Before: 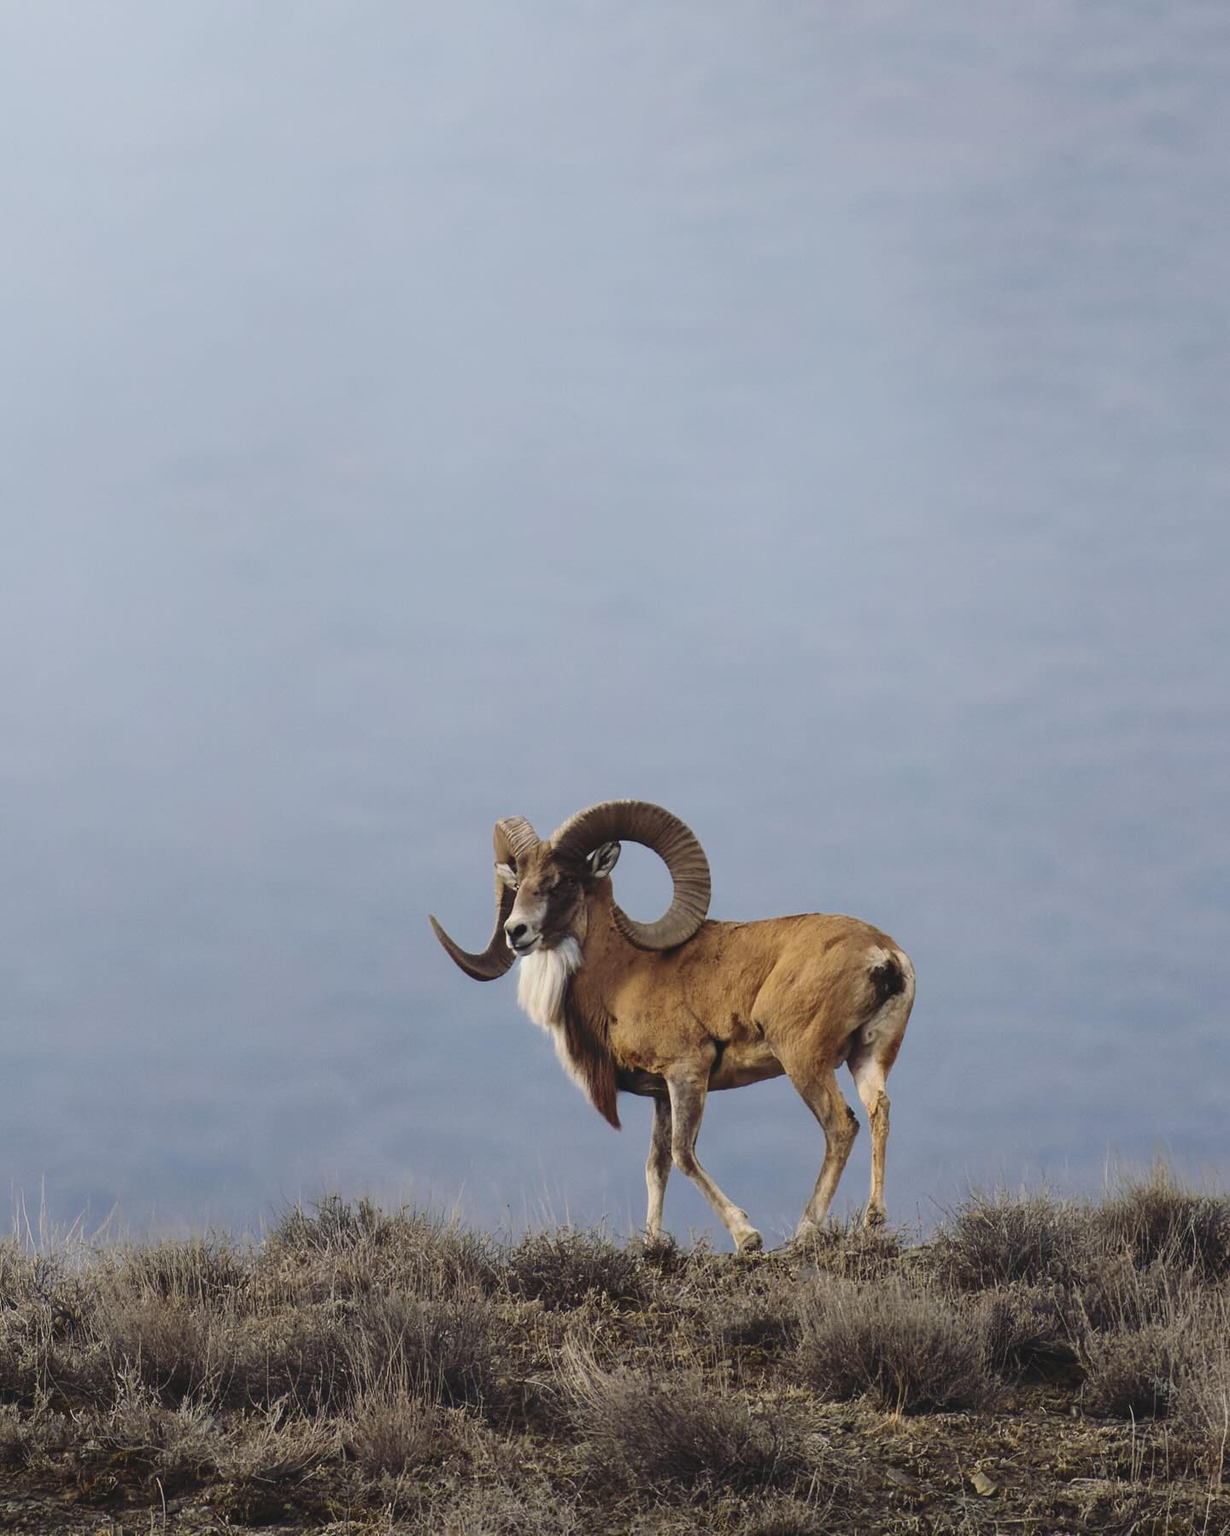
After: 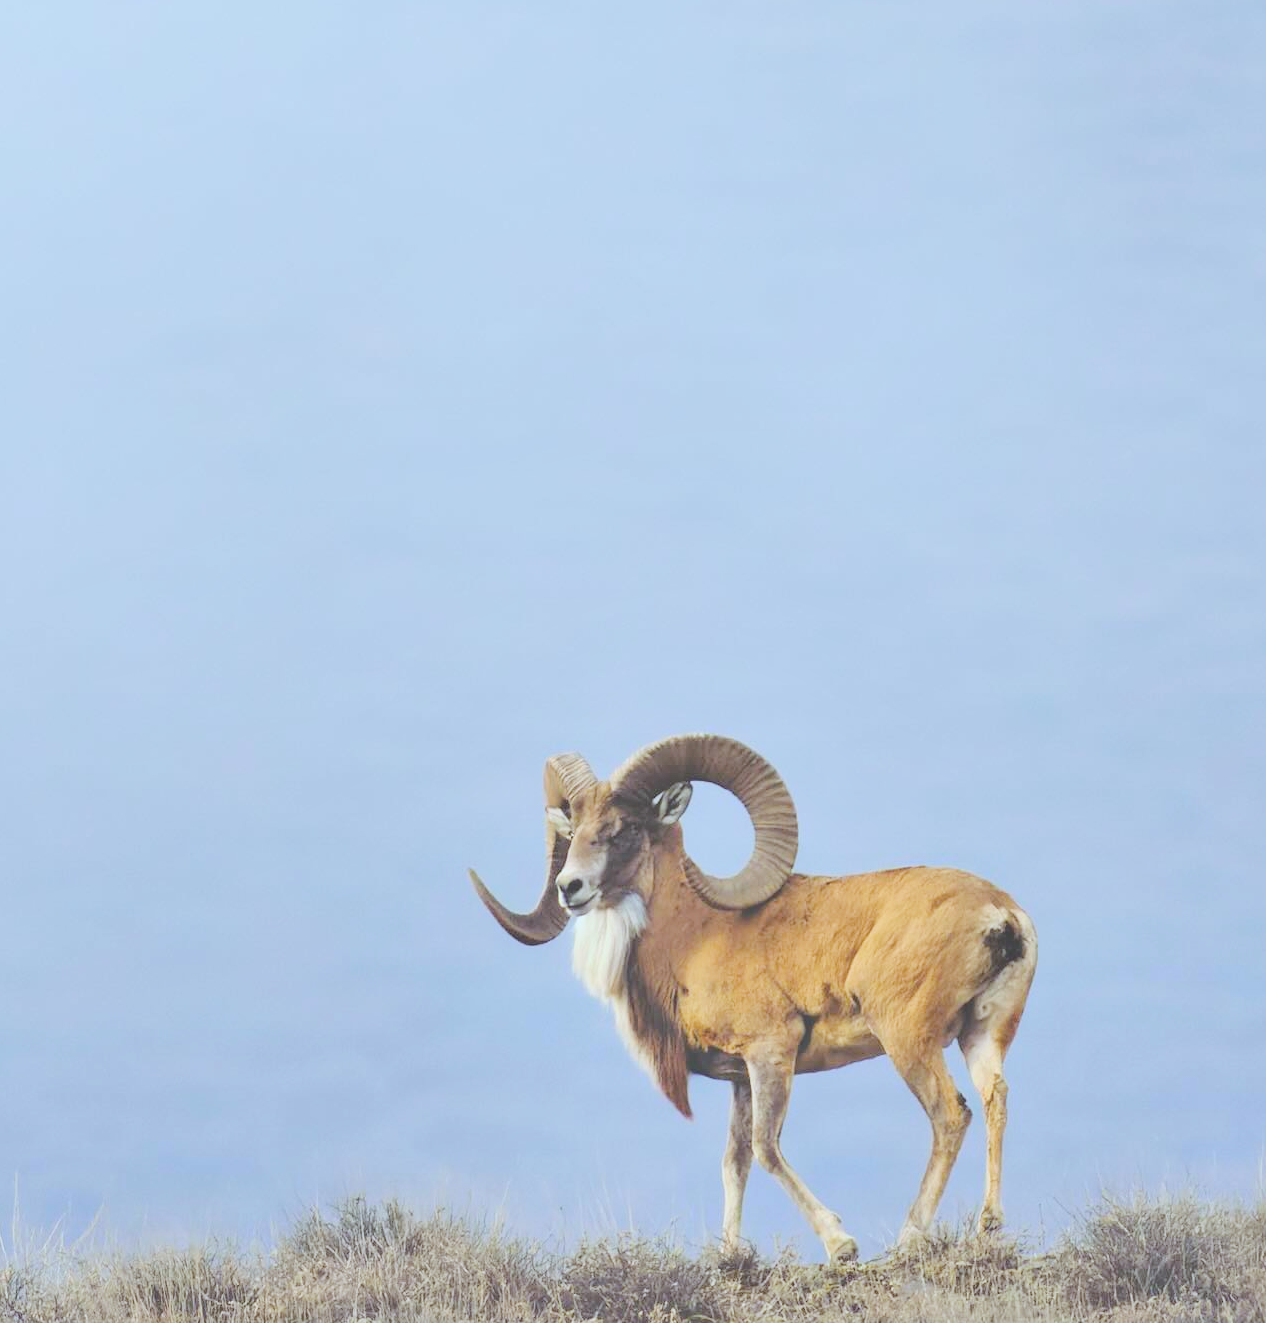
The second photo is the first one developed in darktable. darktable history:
crop and rotate: left 2.425%, top 11.305%, right 9.6%, bottom 15.08%
shadows and highlights: highlights color adjustment 0%, low approximation 0.01, soften with gaussian
color balance rgb: perceptual saturation grading › global saturation 35%, perceptual saturation grading › highlights -30%, perceptual saturation grading › shadows 35%, perceptual brilliance grading › global brilliance 3%, perceptual brilliance grading › highlights -3%, perceptual brilliance grading › shadows 3%
contrast brightness saturation: brightness 1
white balance: red 0.925, blue 1.046
